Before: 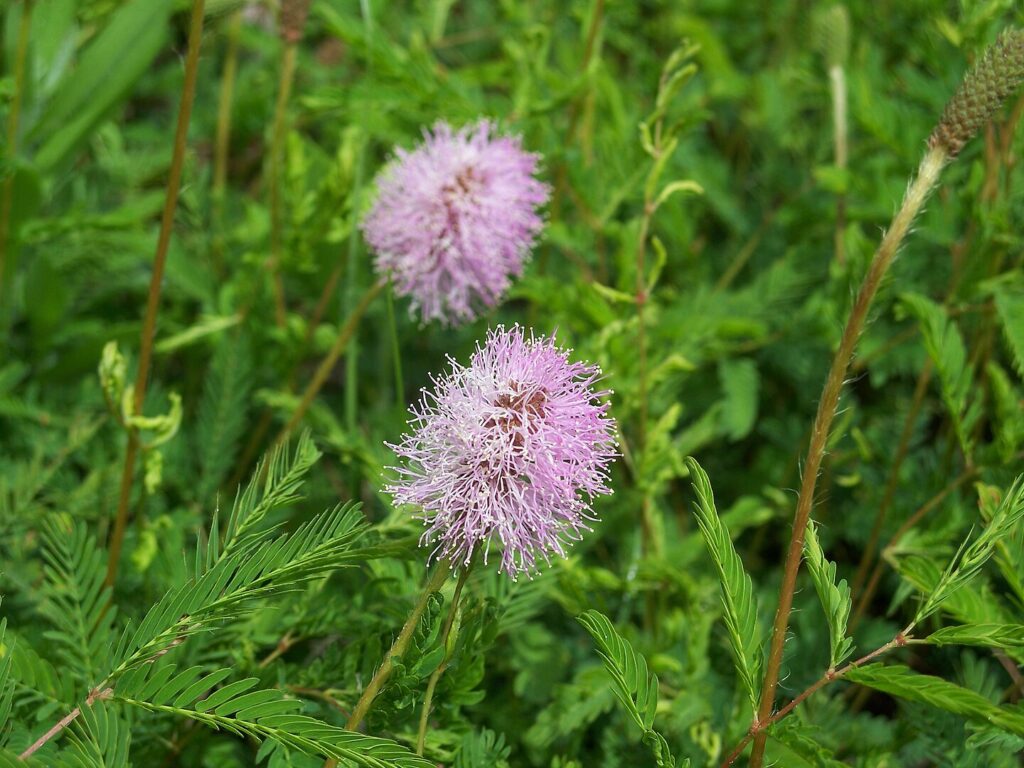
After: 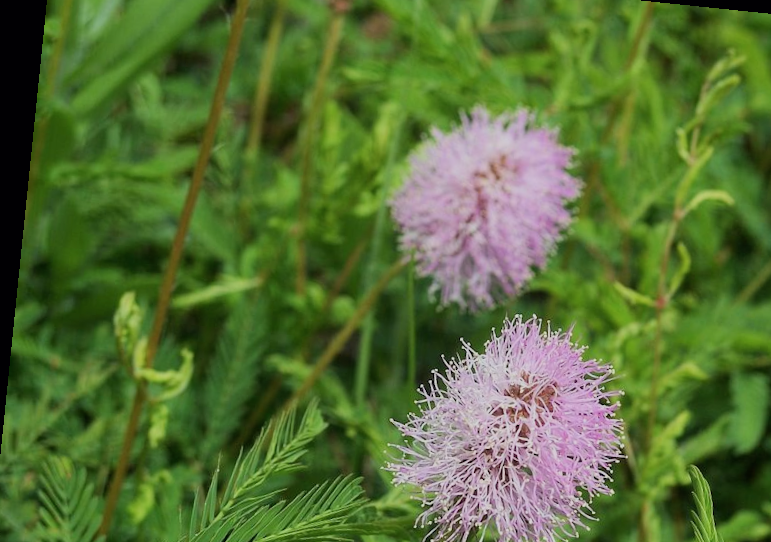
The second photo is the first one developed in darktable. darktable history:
crop and rotate: angle -5.86°, left 2.254%, top 6.918%, right 27.382%, bottom 30.559%
contrast brightness saturation: saturation -0.067
filmic rgb: black relative exposure -16 EV, white relative exposure 4.92 EV, hardness 6.22, color science v6 (2022)
